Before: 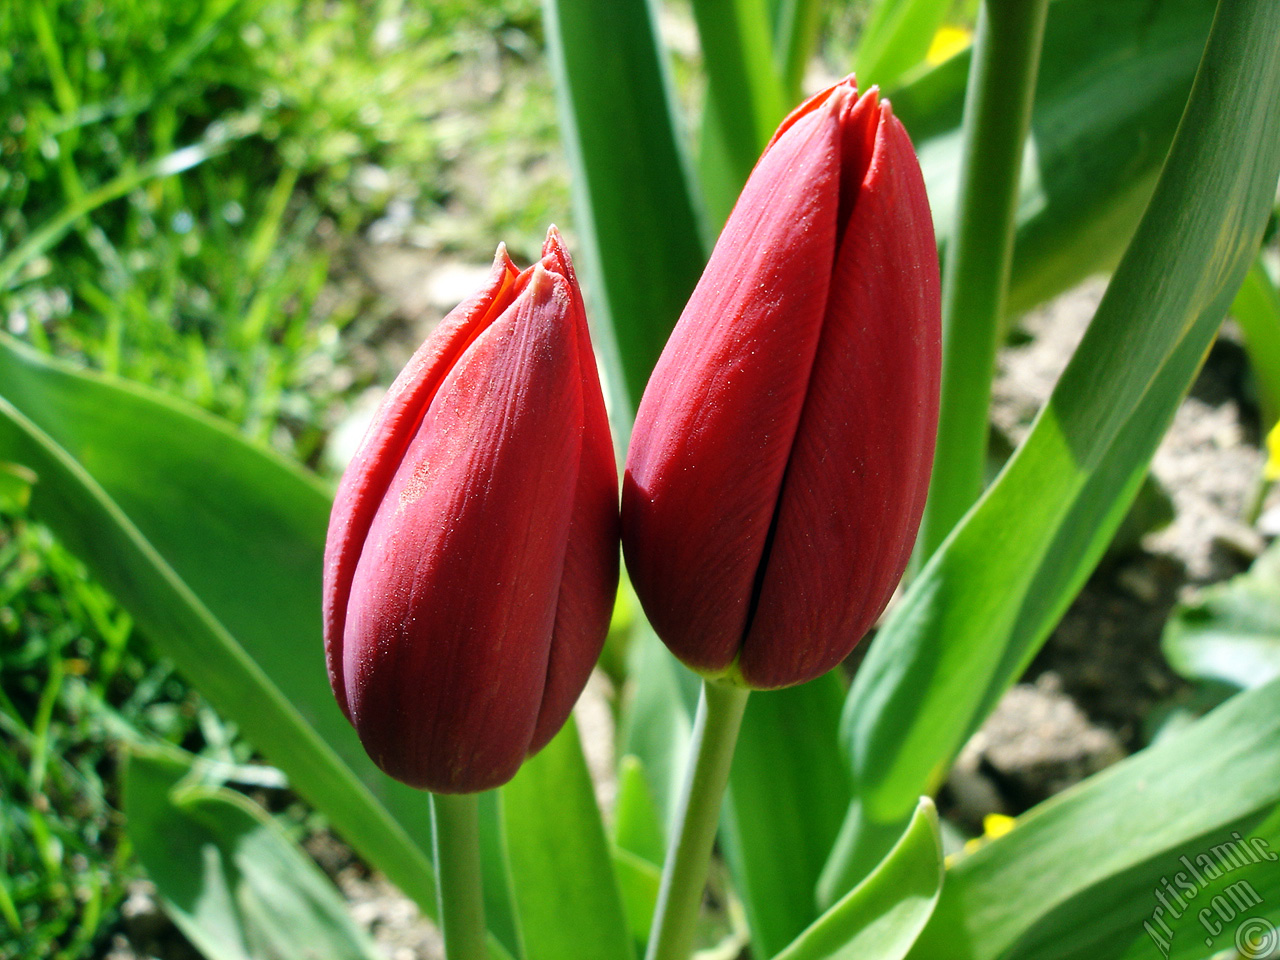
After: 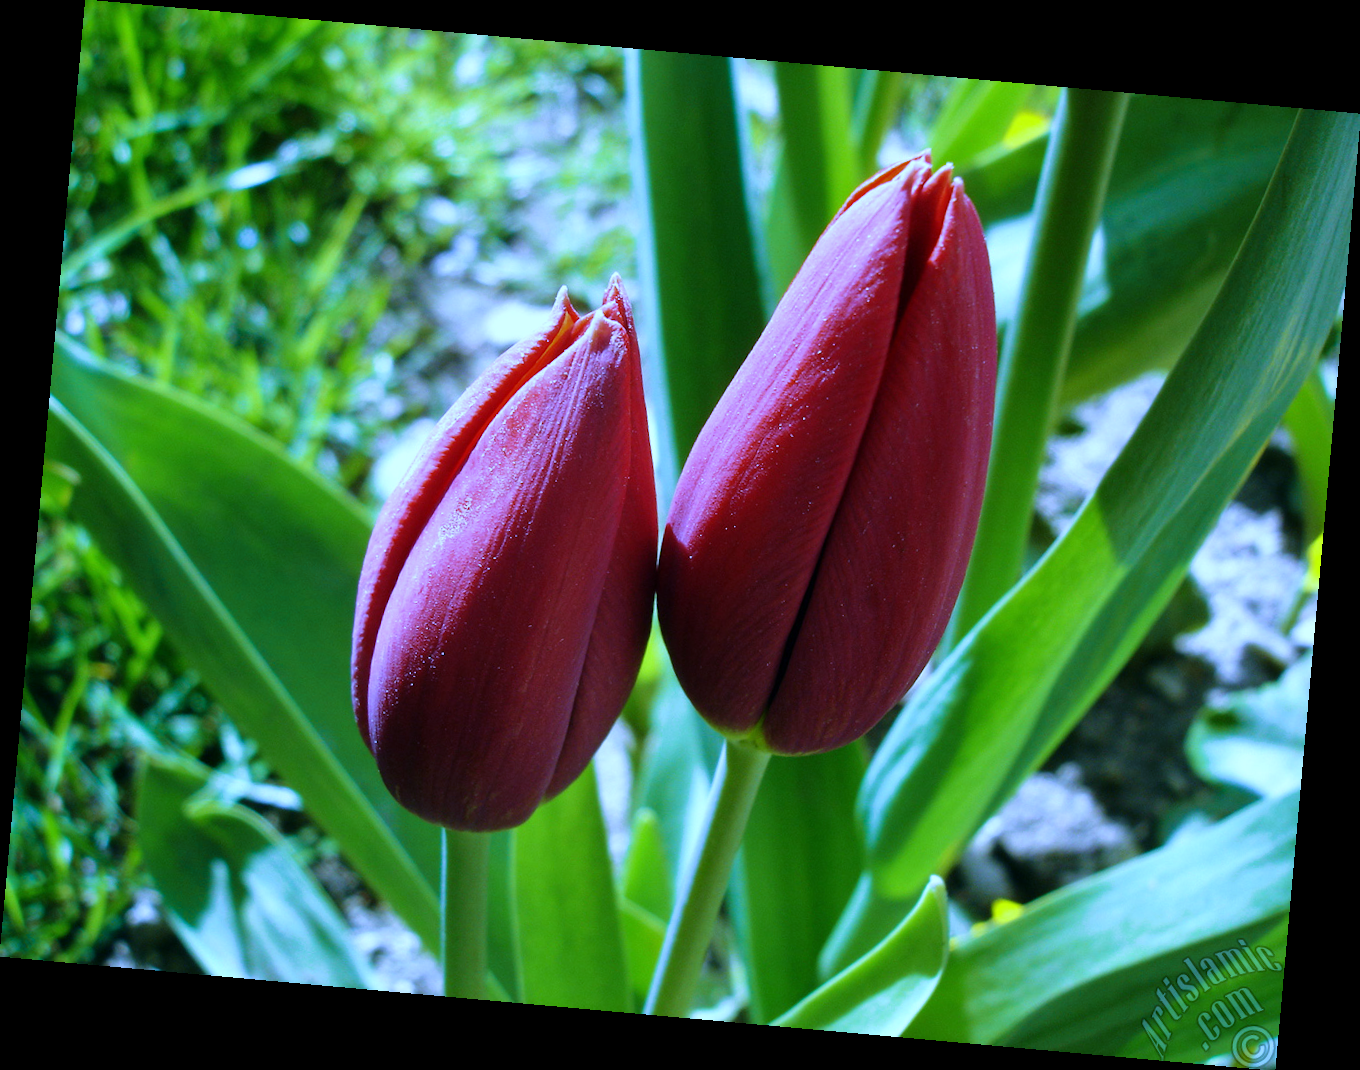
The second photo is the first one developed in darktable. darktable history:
white balance: red 0.766, blue 1.537
velvia: on, module defaults
rotate and perspective: rotation 5.12°, automatic cropping off
